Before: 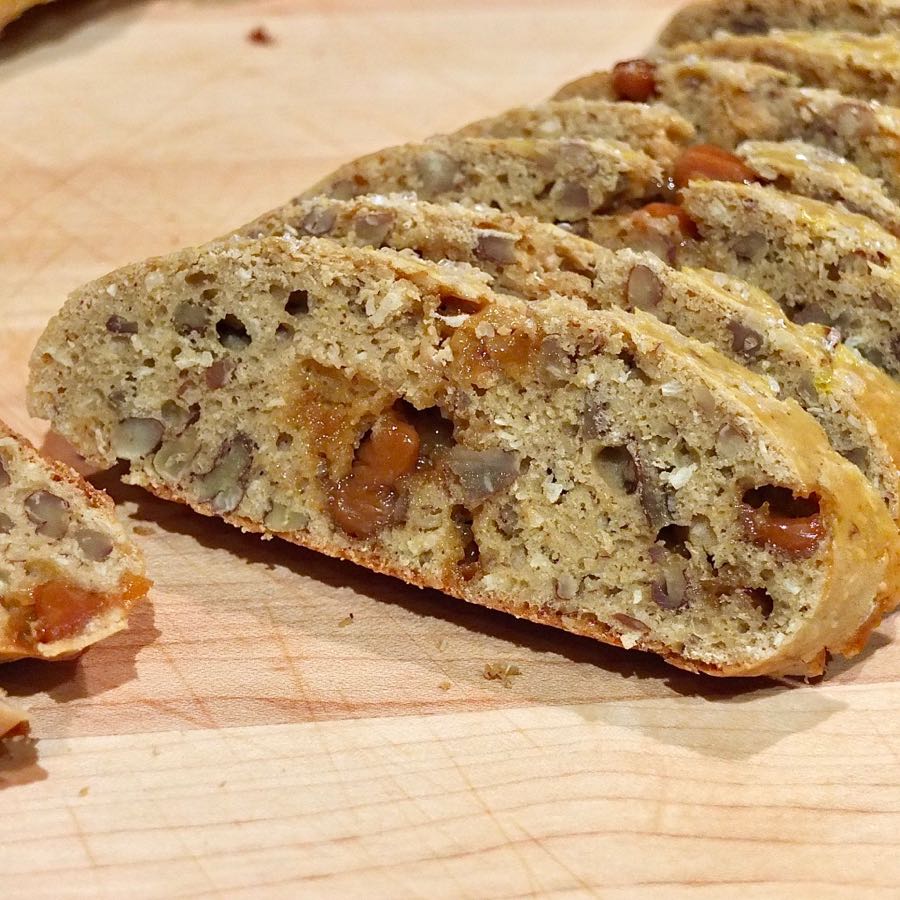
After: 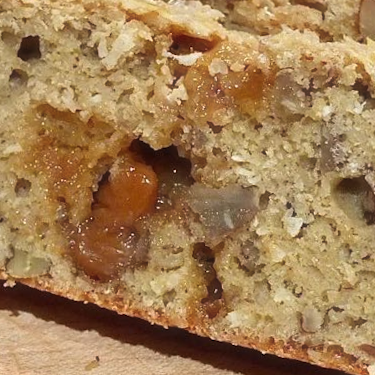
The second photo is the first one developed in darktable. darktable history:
haze removal: strength -0.1, adaptive false
crop: left 30%, top 30%, right 30%, bottom 30%
rotate and perspective: rotation -2.56°, automatic cropping off
white balance: red 1, blue 1
